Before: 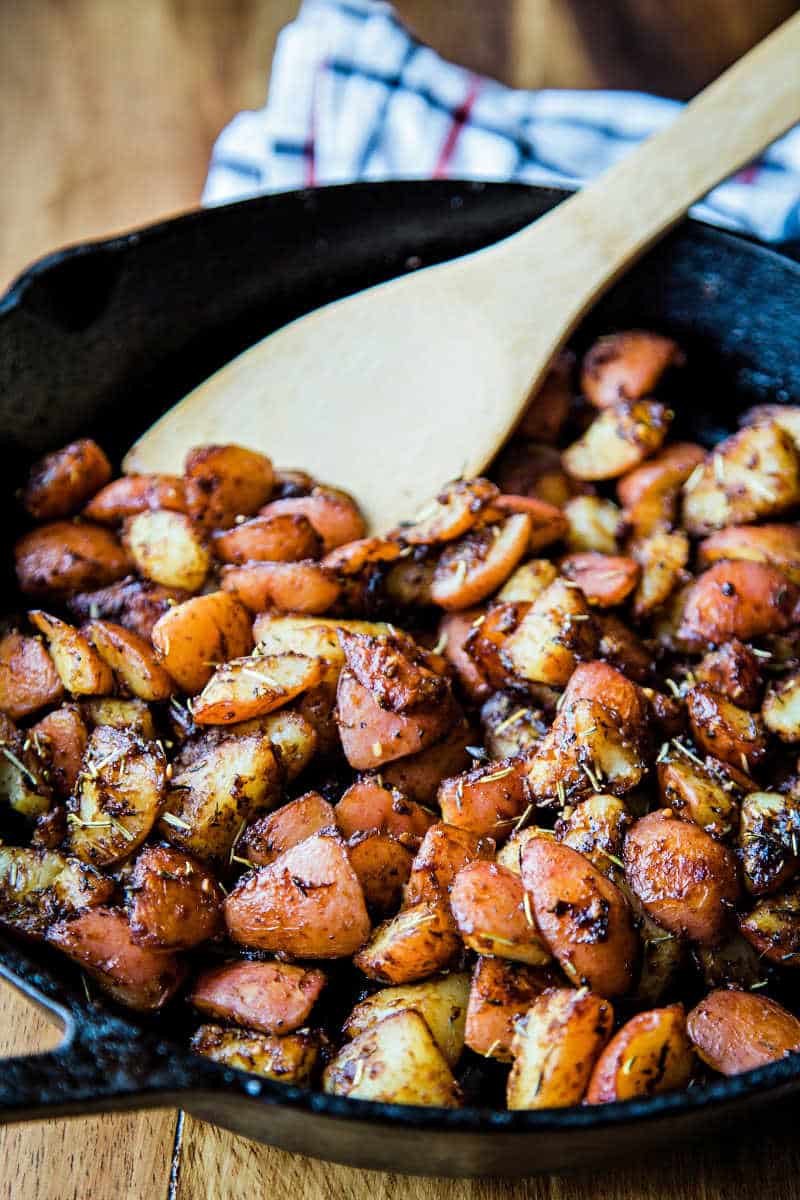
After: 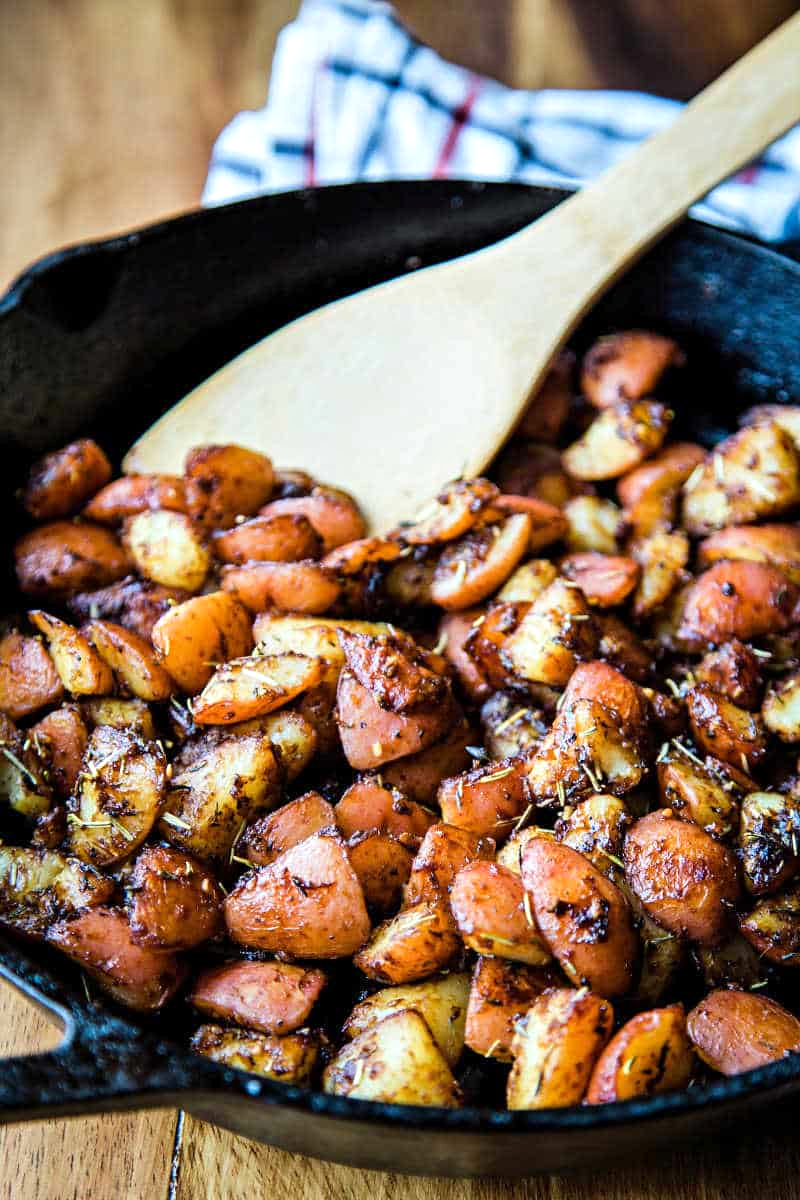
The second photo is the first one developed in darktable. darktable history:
tone equalizer: mask exposure compensation -0.485 EV
exposure: exposure 0.202 EV, compensate highlight preservation false
